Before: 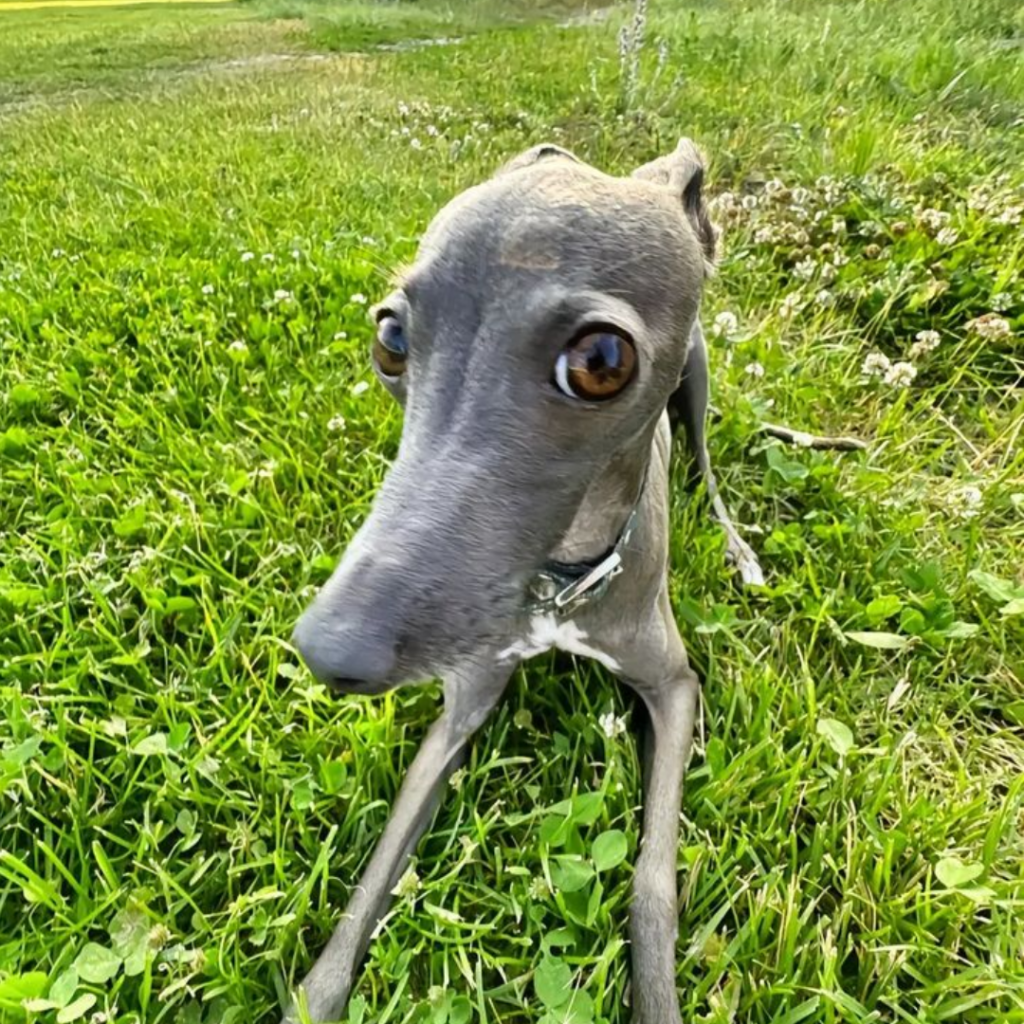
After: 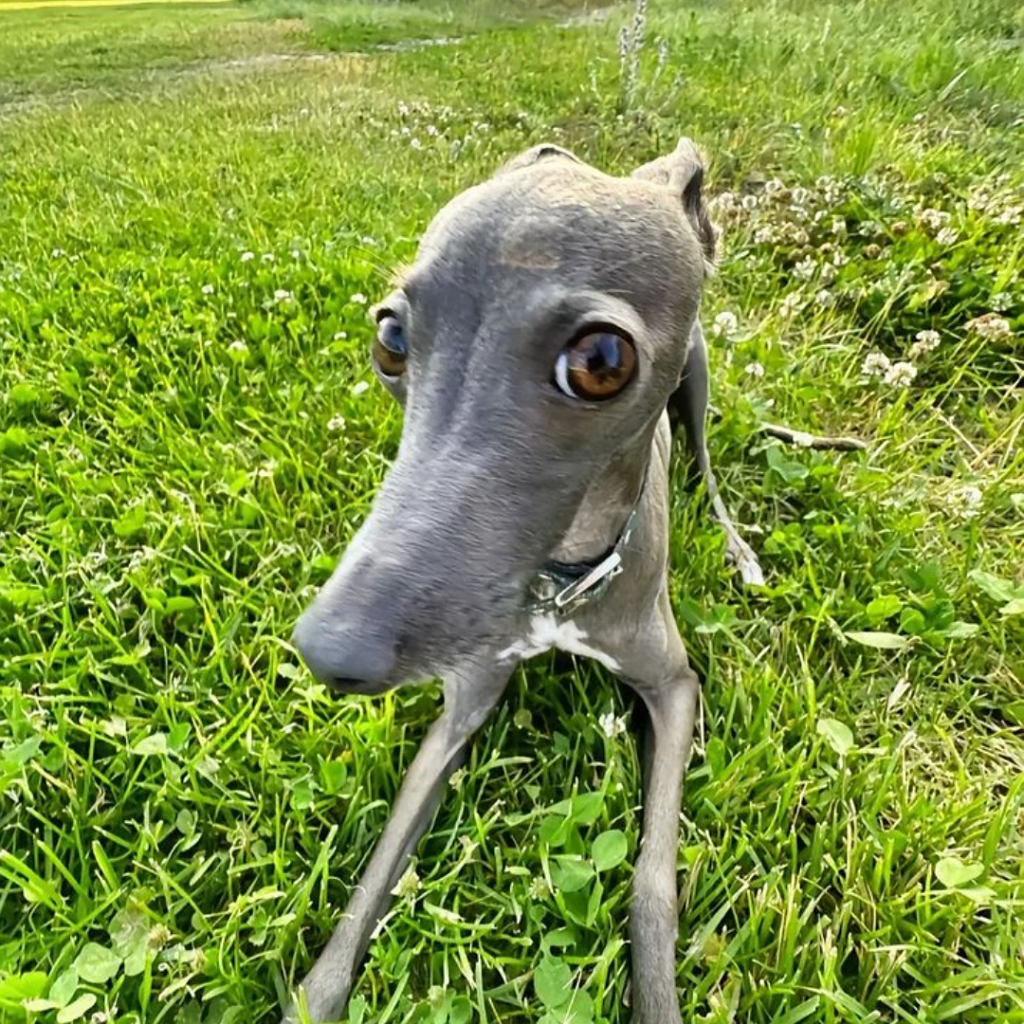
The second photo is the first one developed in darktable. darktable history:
sharpen: radius 1.001, threshold 1.053
